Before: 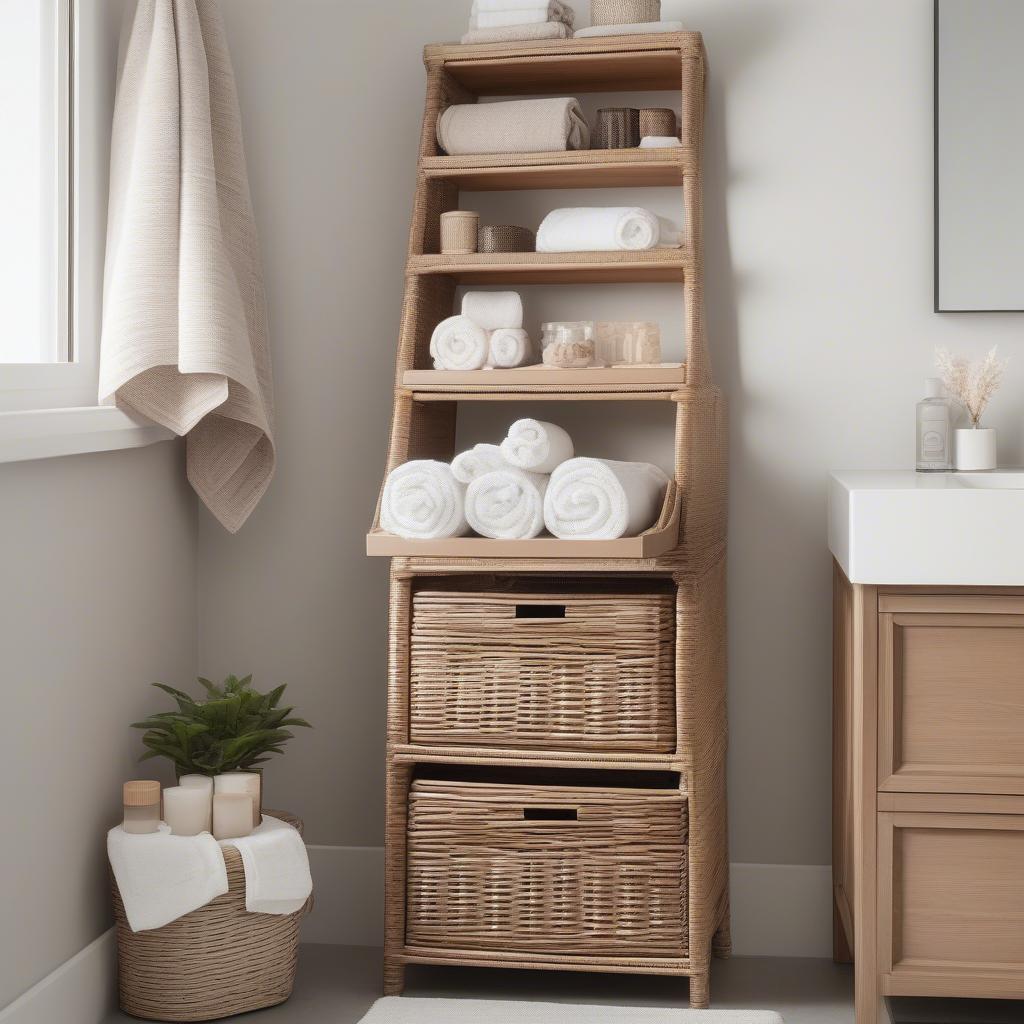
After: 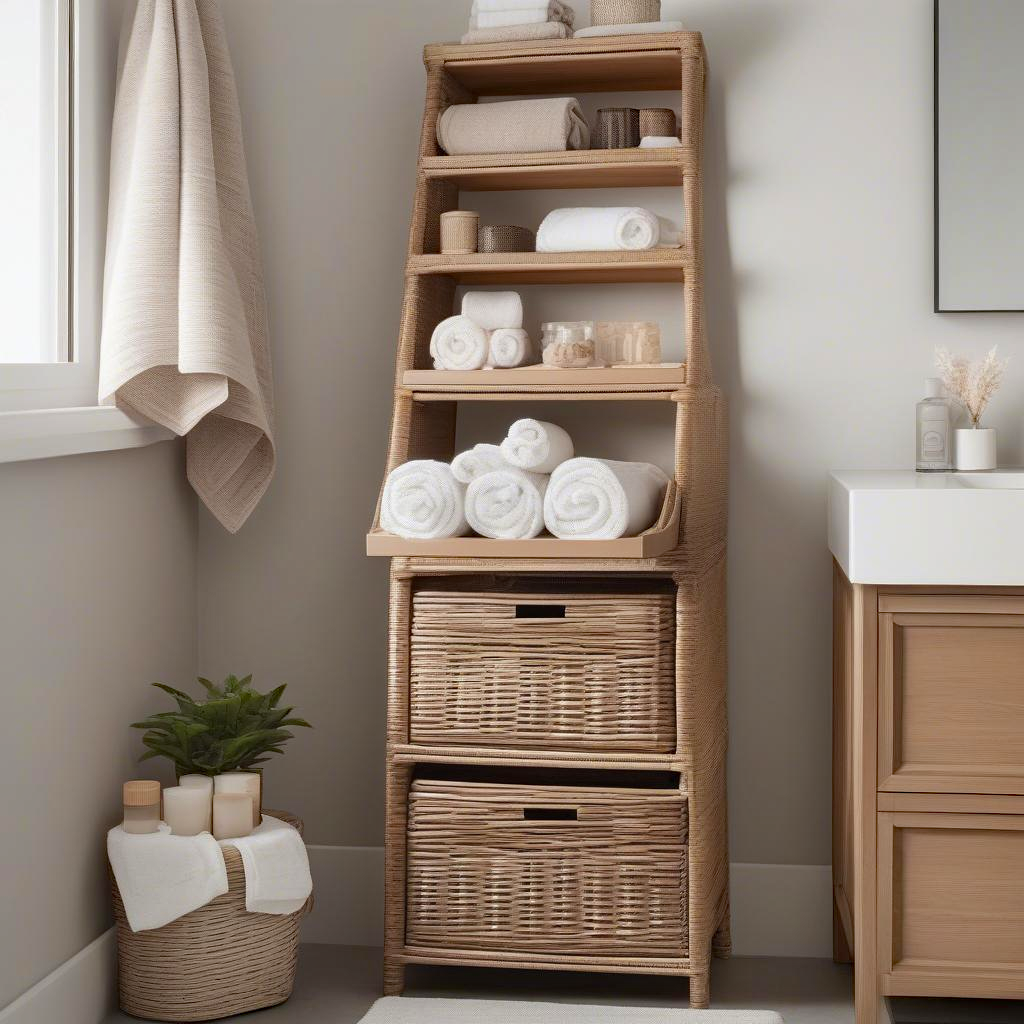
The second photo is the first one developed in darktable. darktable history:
haze removal: strength 0.295, distance 0.247, compatibility mode true, adaptive false
tone equalizer: on, module defaults
